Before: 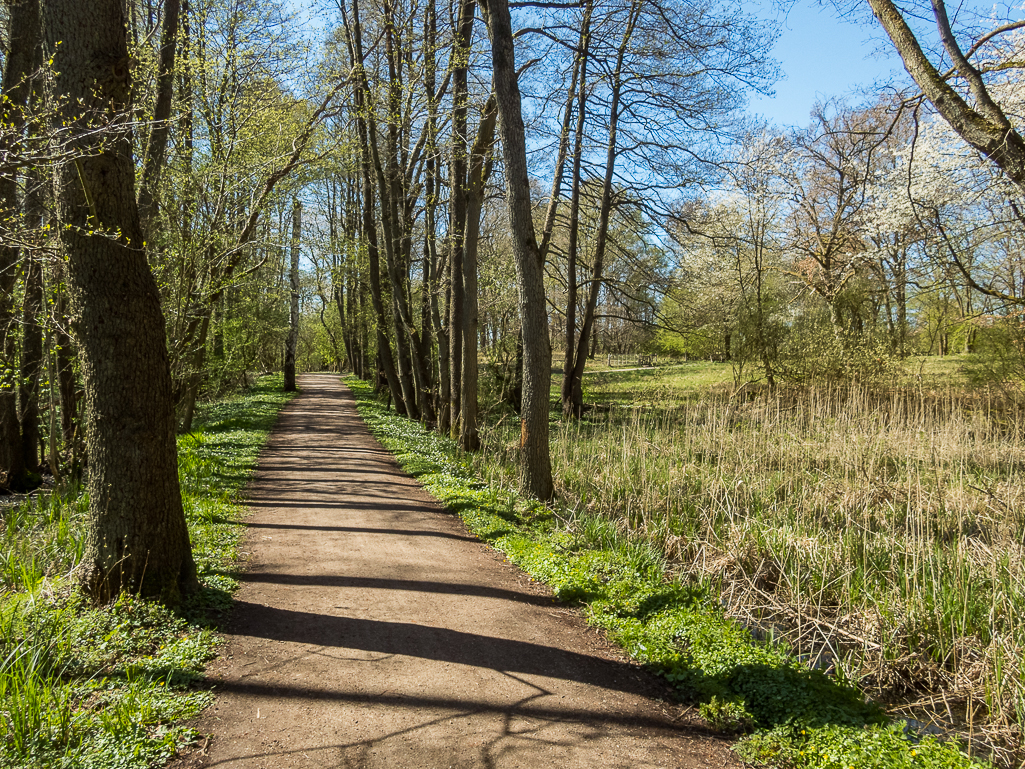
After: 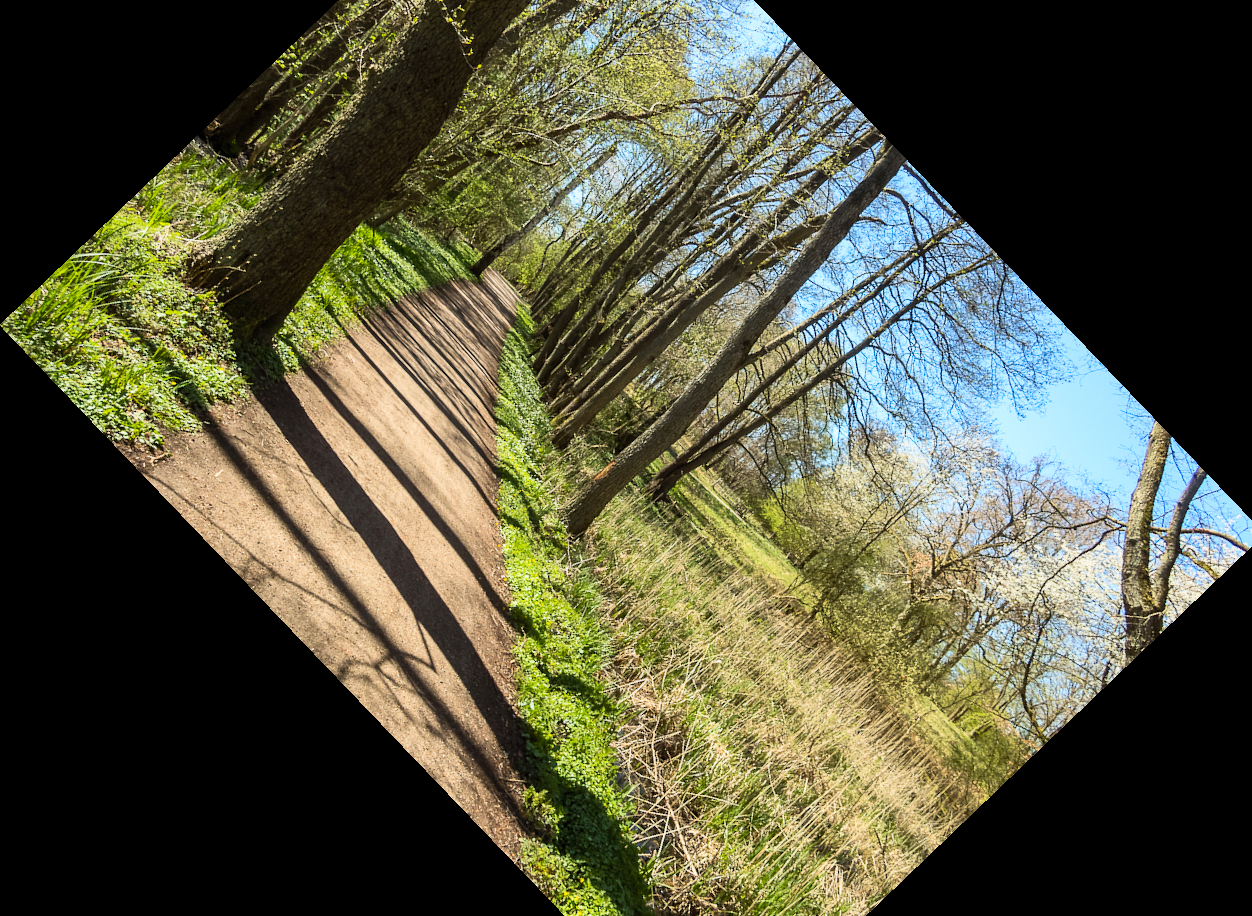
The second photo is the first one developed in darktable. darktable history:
crop and rotate: angle -46.26°, top 16.234%, right 0.912%, bottom 11.704%
contrast brightness saturation: contrast 0.2, brightness 0.15, saturation 0.14
